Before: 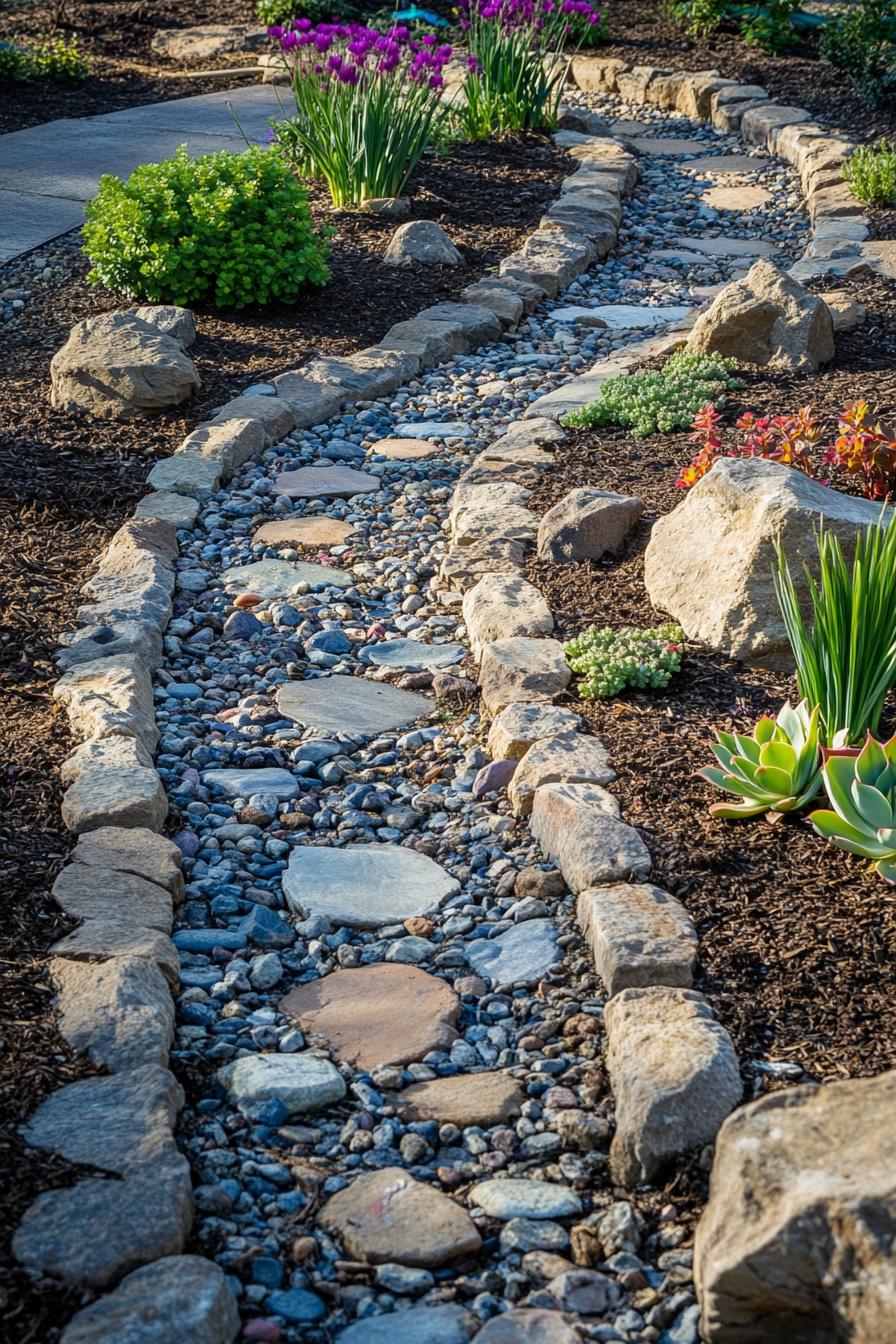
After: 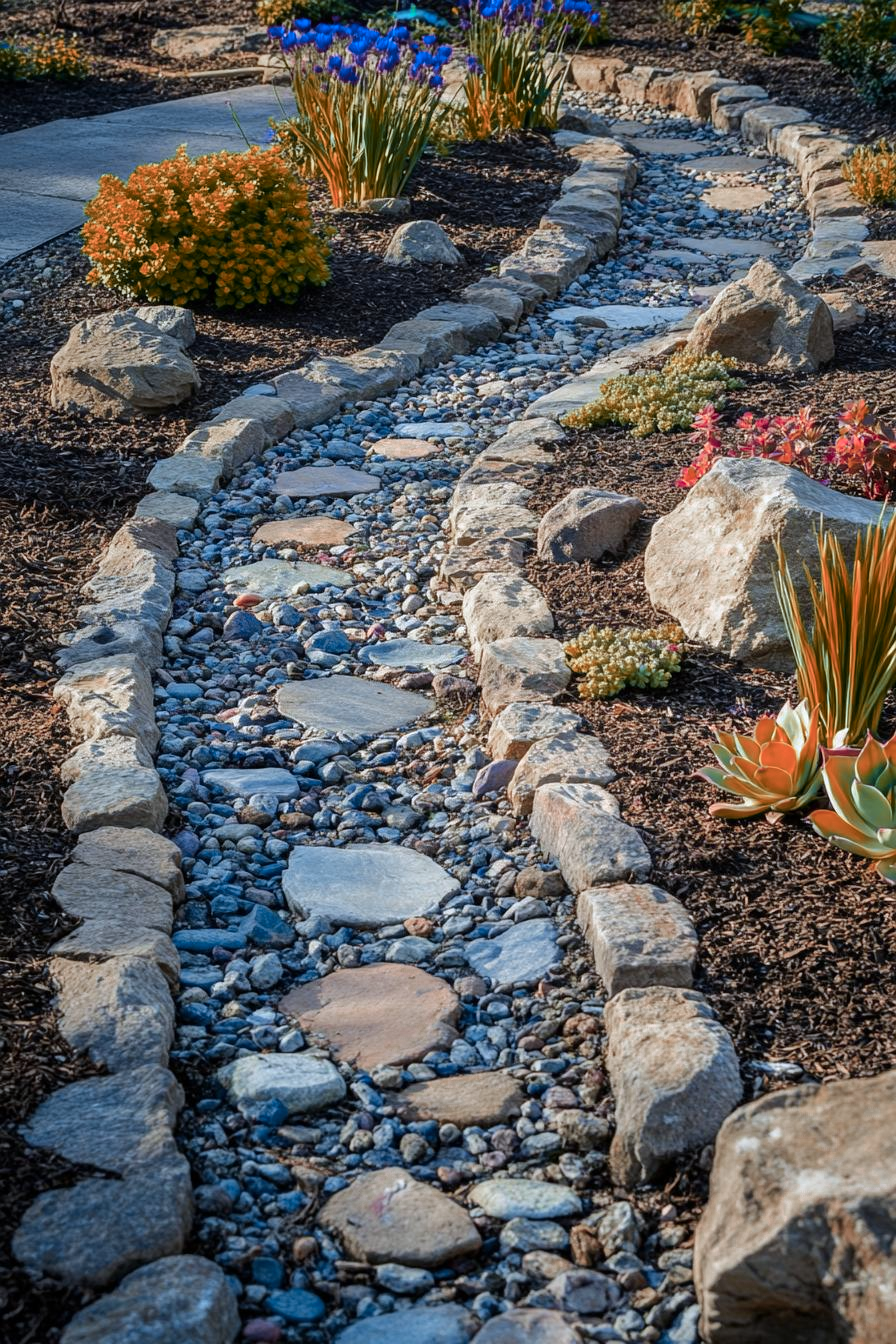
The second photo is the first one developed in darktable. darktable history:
white balance: red 0.976, blue 1.04
tone equalizer: -8 EV -1.84 EV, -7 EV -1.16 EV, -6 EV -1.62 EV, smoothing diameter 25%, edges refinement/feathering 10, preserve details guided filter
color zones: curves: ch0 [(0.006, 0.385) (0.143, 0.563) (0.243, 0.321) (0.352, 0.464) (0.516, 0.456) (0.625, 0.5) (0.75, 0.5) (0.875, 0.5)]; ch1 [(0, 0.5) (0.134, 0.504) (0.246, 0.463) (0.421, 0.515) (0.5, 0.56) (0.625, 0.5) (0.75, 0.5) (0.875, 0.5)]; ch2 [(0, 0.5) (0.131, 0.426) (0.307, 0.289) (0.38, 0.188) (0.513, 0.216) (0.625, 0.548) (0.75, 0.468) (0.838, 0.396) (0.971, 0.311)]
